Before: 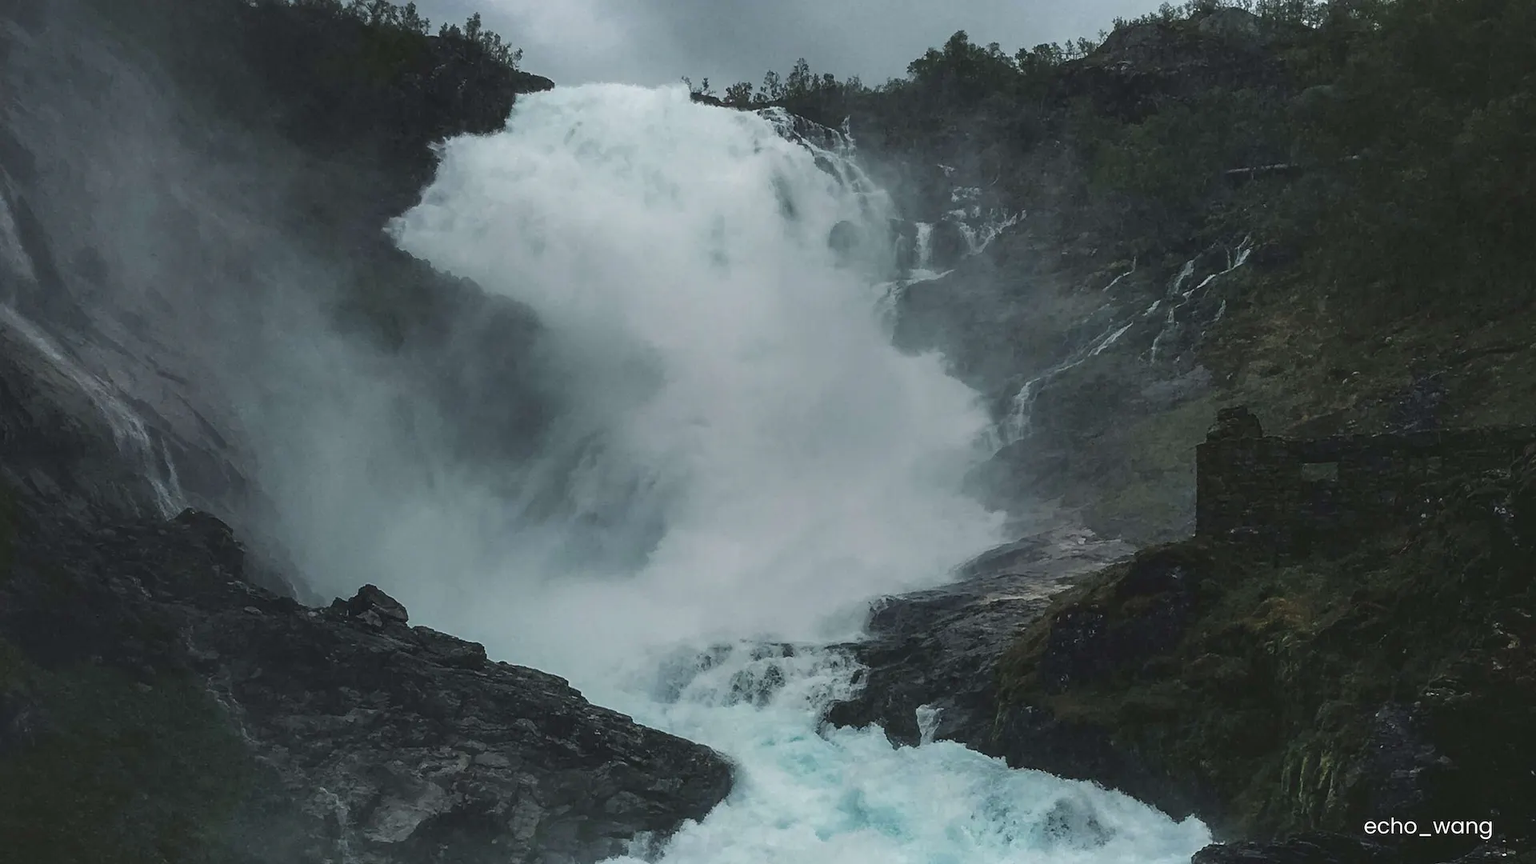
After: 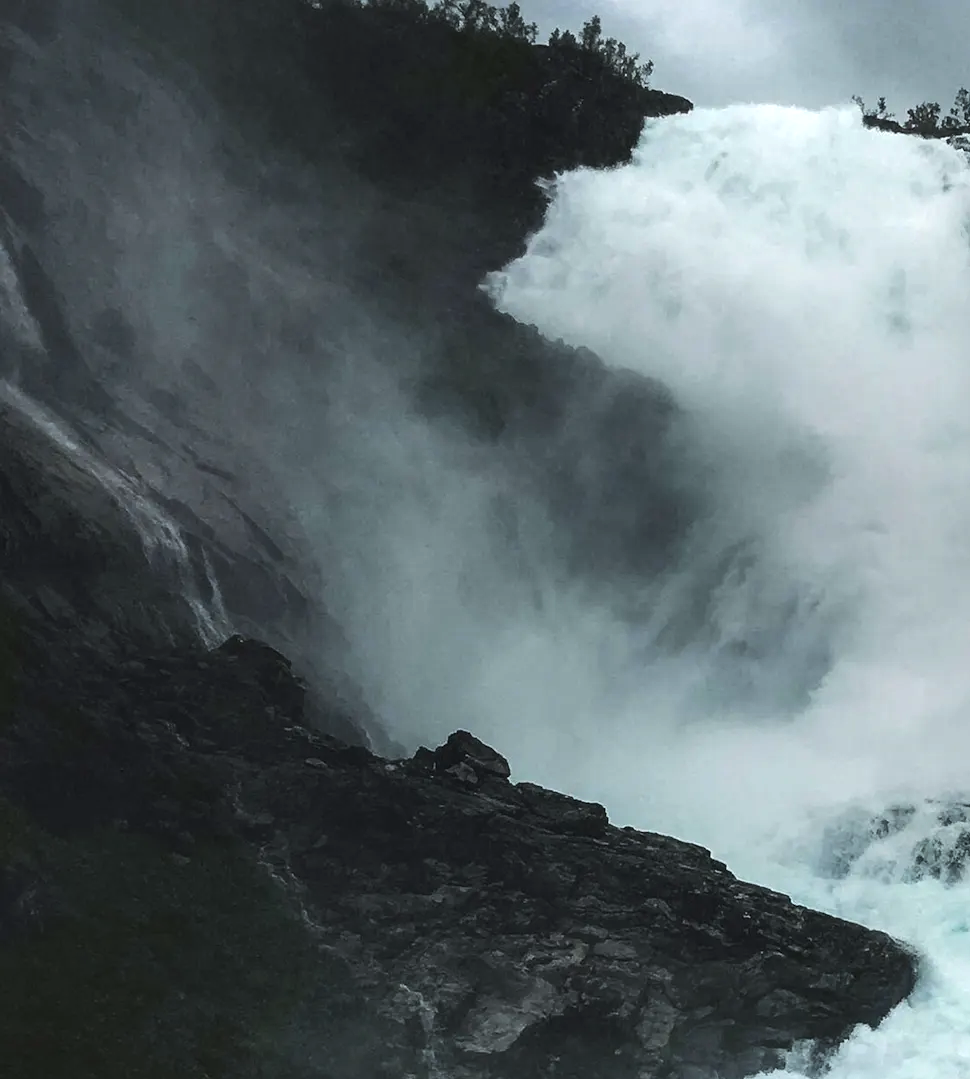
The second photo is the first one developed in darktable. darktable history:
crop and rotate: left 0.008%, top 0%, right 49.424%
tone equalizer: -8 EV -0.76 EV, -7 EV -0.687 EV, -6 EV -0.567 EV, -5 EV -0.419 EV, -3 EV 0.398 EV, -2 EV 0.6 EV, -1 EV 0.679 EV, +0 EV 0.722 EV, edges refinement/feathering 500, mask exposure compensation -1.57 EV, preserve details no
